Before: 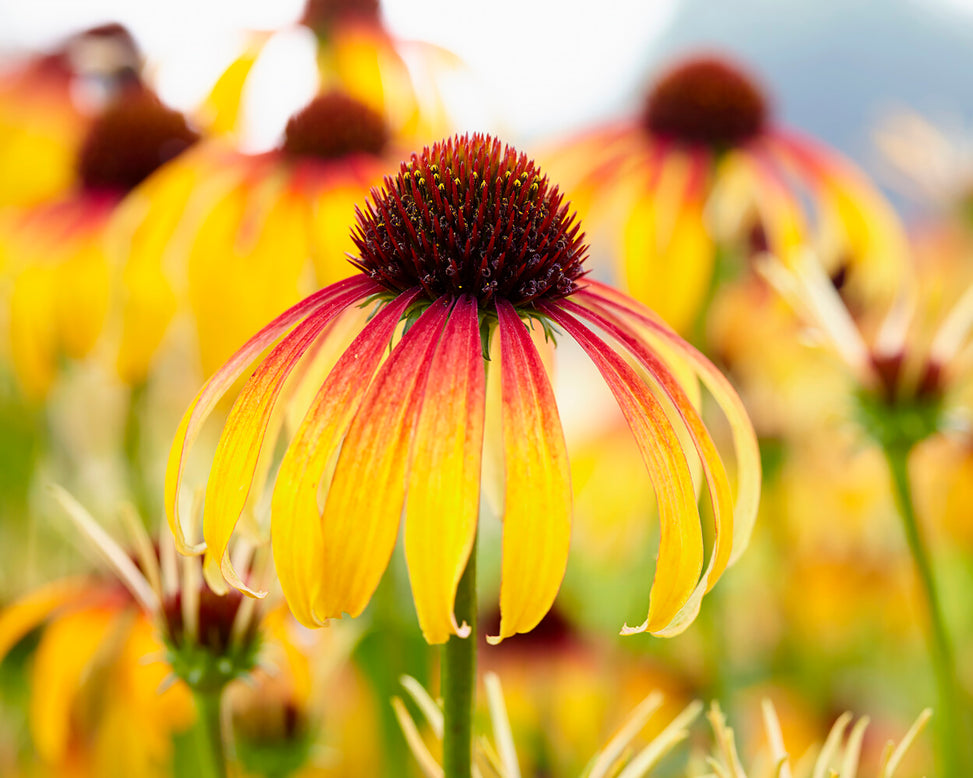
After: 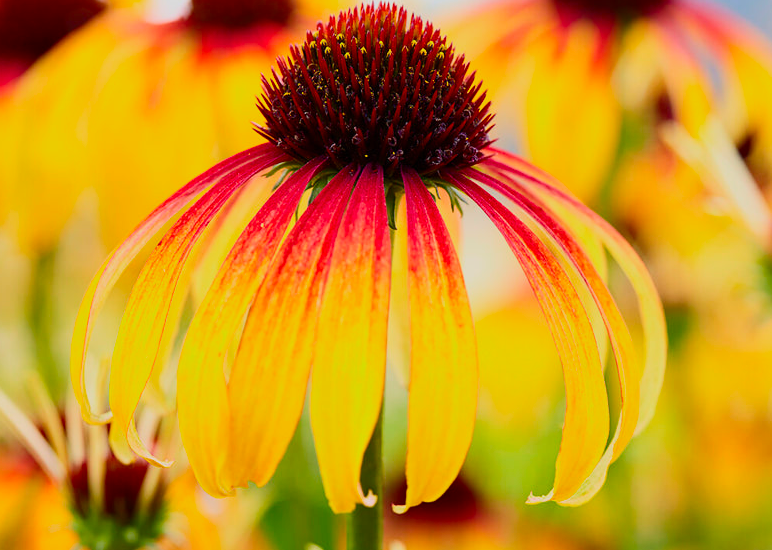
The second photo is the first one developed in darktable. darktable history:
crop: left 9.712%, top 16.928%, right 10.845%, bottom 12.332%
contrast brightness saturation: contrast 0.23, brightness 0.1, saturation 0.29
exposure: exposure -0.242 EV, compensate highlight preservation false
shadows and highlights: radius 121.13, shadows 21.4, white point adjustment -9.72, highlights -14.39, soften with gaussian
